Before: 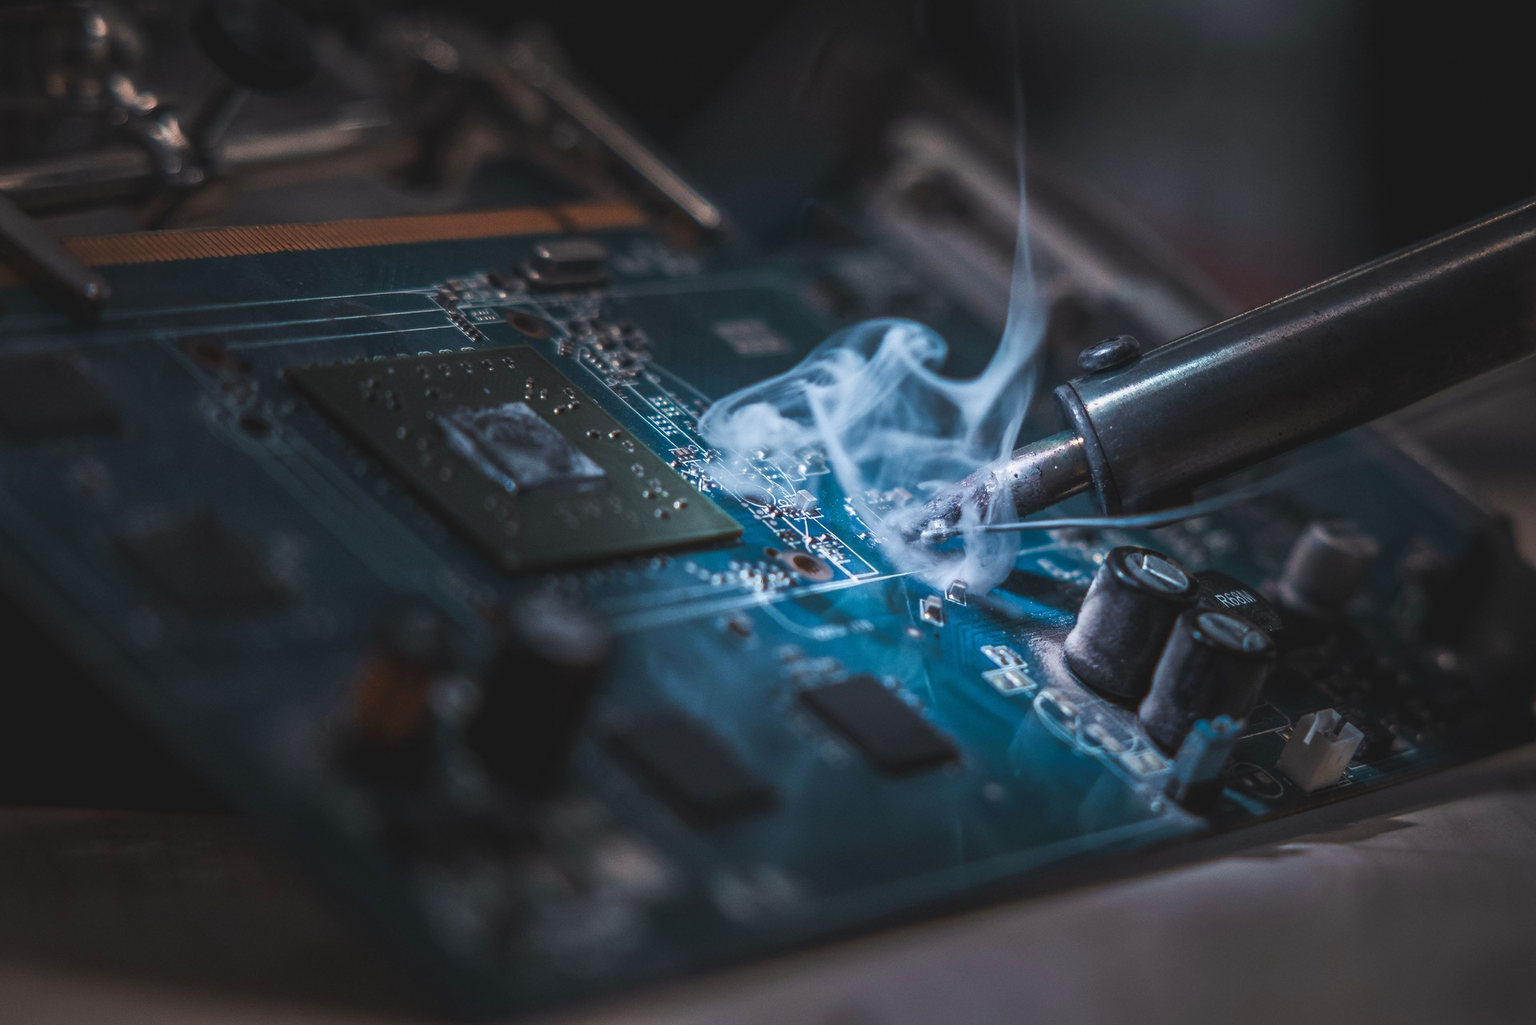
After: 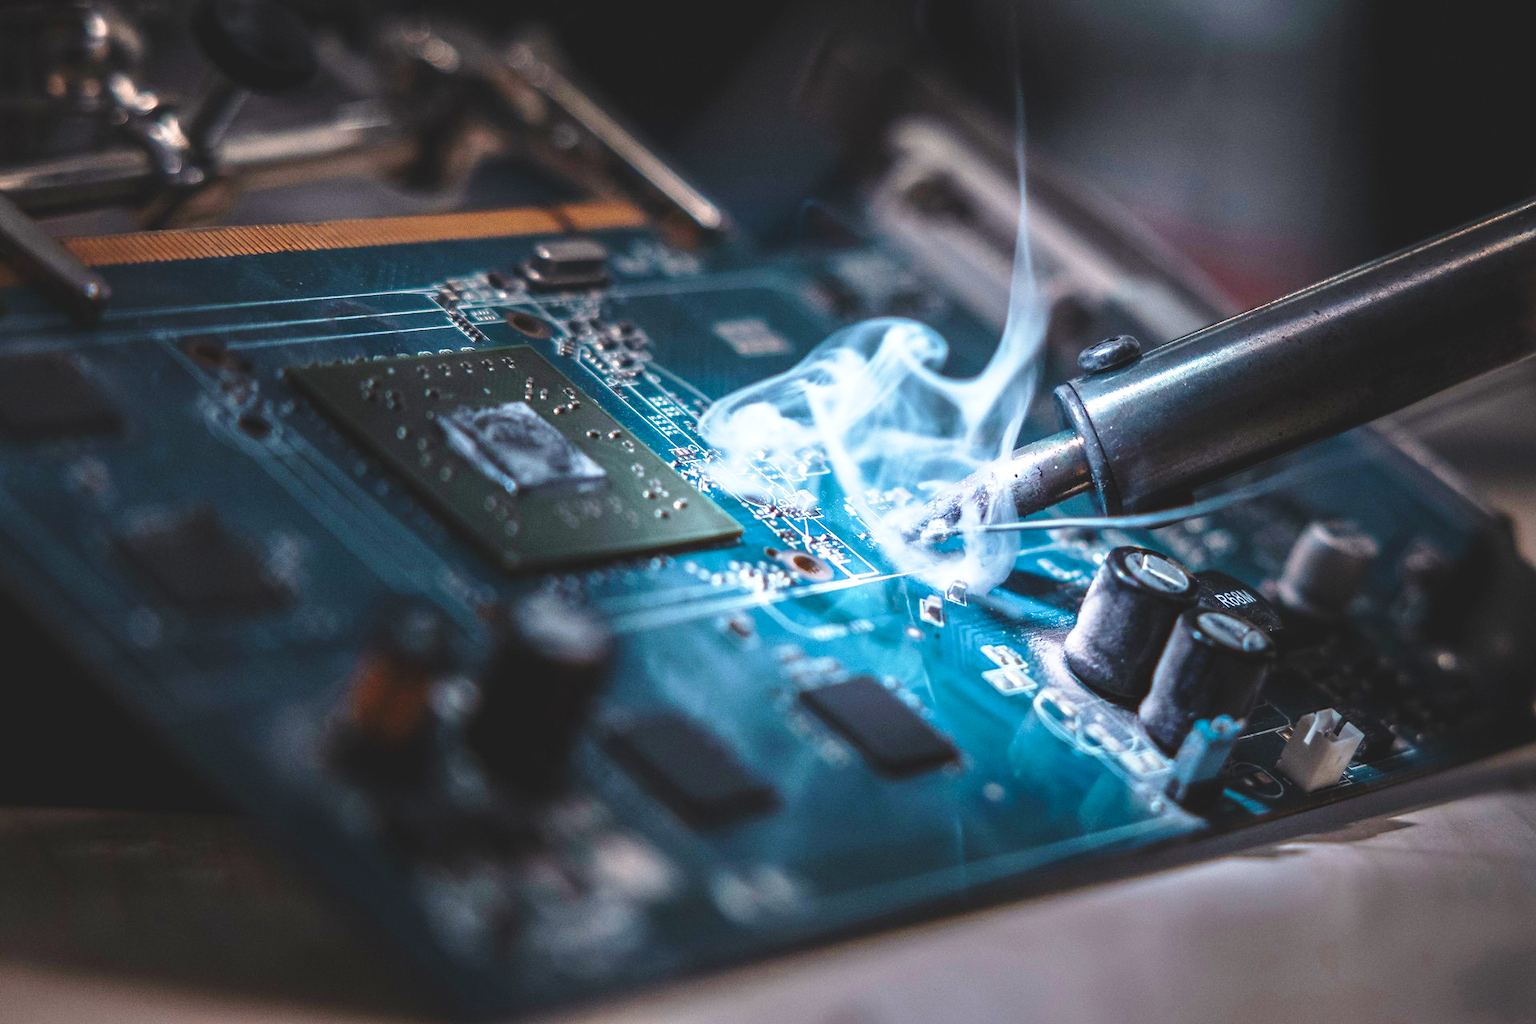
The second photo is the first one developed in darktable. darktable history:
exposure: exposure 0.573 EV, compensate highlight preservation false
base curve: curves: ch0 [(0, 0) (0.032, 0.037) (0.105, 0.228) (0.435, 0.76) (0.856, 0.983) (1, 1)], preserve colors none
